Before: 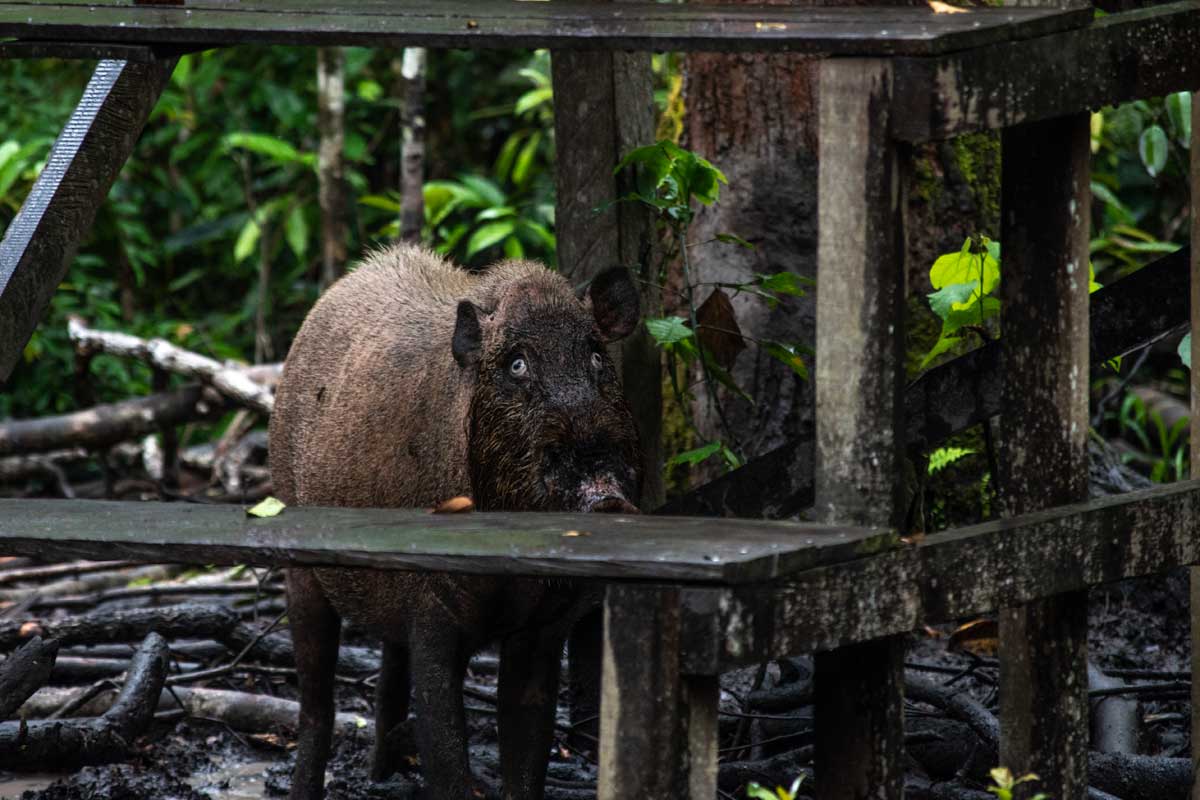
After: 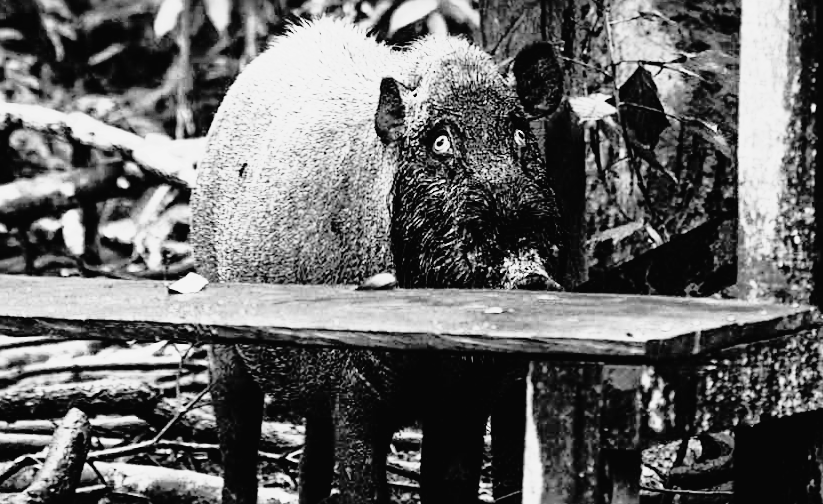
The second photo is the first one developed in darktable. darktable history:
sharpen: on, module defaults
rotate and perspective: rotation 0.174°, lens shift (vertical) 0.013, lens shift (horizontal) 0.019, shear 0.001, automatic cropping original format, crop left 0.007, crop right 0.991, crop top 0.016, crop bottom 0.997
monochrome: a 2.21, b -1.33, size 2.2
exposure: black level correction 0, exposure 1.9 EV, compensate highlight preservation false
tone curve: curves: ch0 [(0, 0.015) (0.091, 0.055) (0.184, 0.159) (0.304, 0.382) (0.492, 0.579) (0.628, 0.755) (0.832, 0.932) (0.984, 0.963)]; ch1 [(0, 0) (0.34, 0.235) (0.493, 0.5) (0.554, 0.56) (0.764, 0.815) (1, 1)]; ch2 [(0, 0) (0.44, 0.458) (0.476, 0.477) (0.542, 0.586) (0.674, 0.724) (1, 1)], color space Lab, independent channels, preserve colors none
white balance: red 0.967, blue 1.119, emerald 0.756
crop: left 6.488%, top 27.668%, right 24.183%, bottom 8.656%
filmic rgb: black relative exposure -5 EV, hardness 2.88, contrast 1.3
